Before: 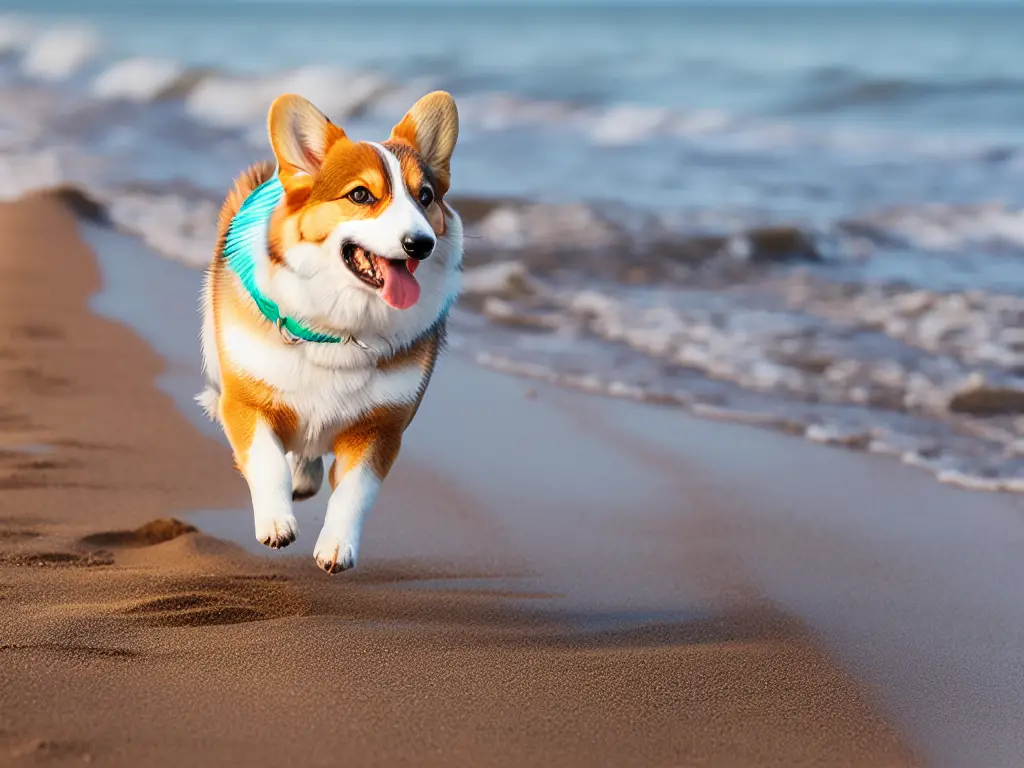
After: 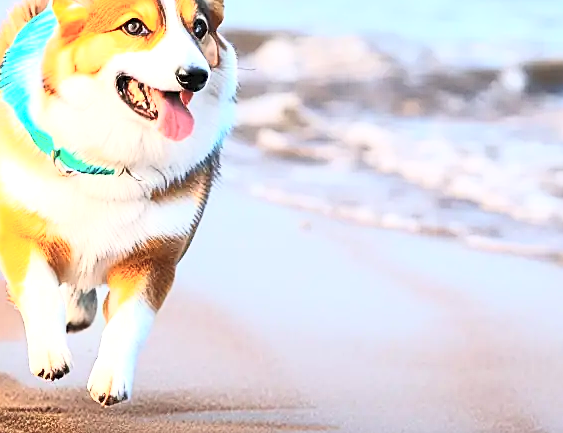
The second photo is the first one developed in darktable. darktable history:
sharpen: on, module defaults
crop and rotate: left 22.118%, top 21.876%, right 22.805%, bottom 21.637%
contrast brightness saturation: contrast 0.388, brightness 0.541
exposure: black level correction 0, exposure 0.702 EV, compensate highlight preservation false
